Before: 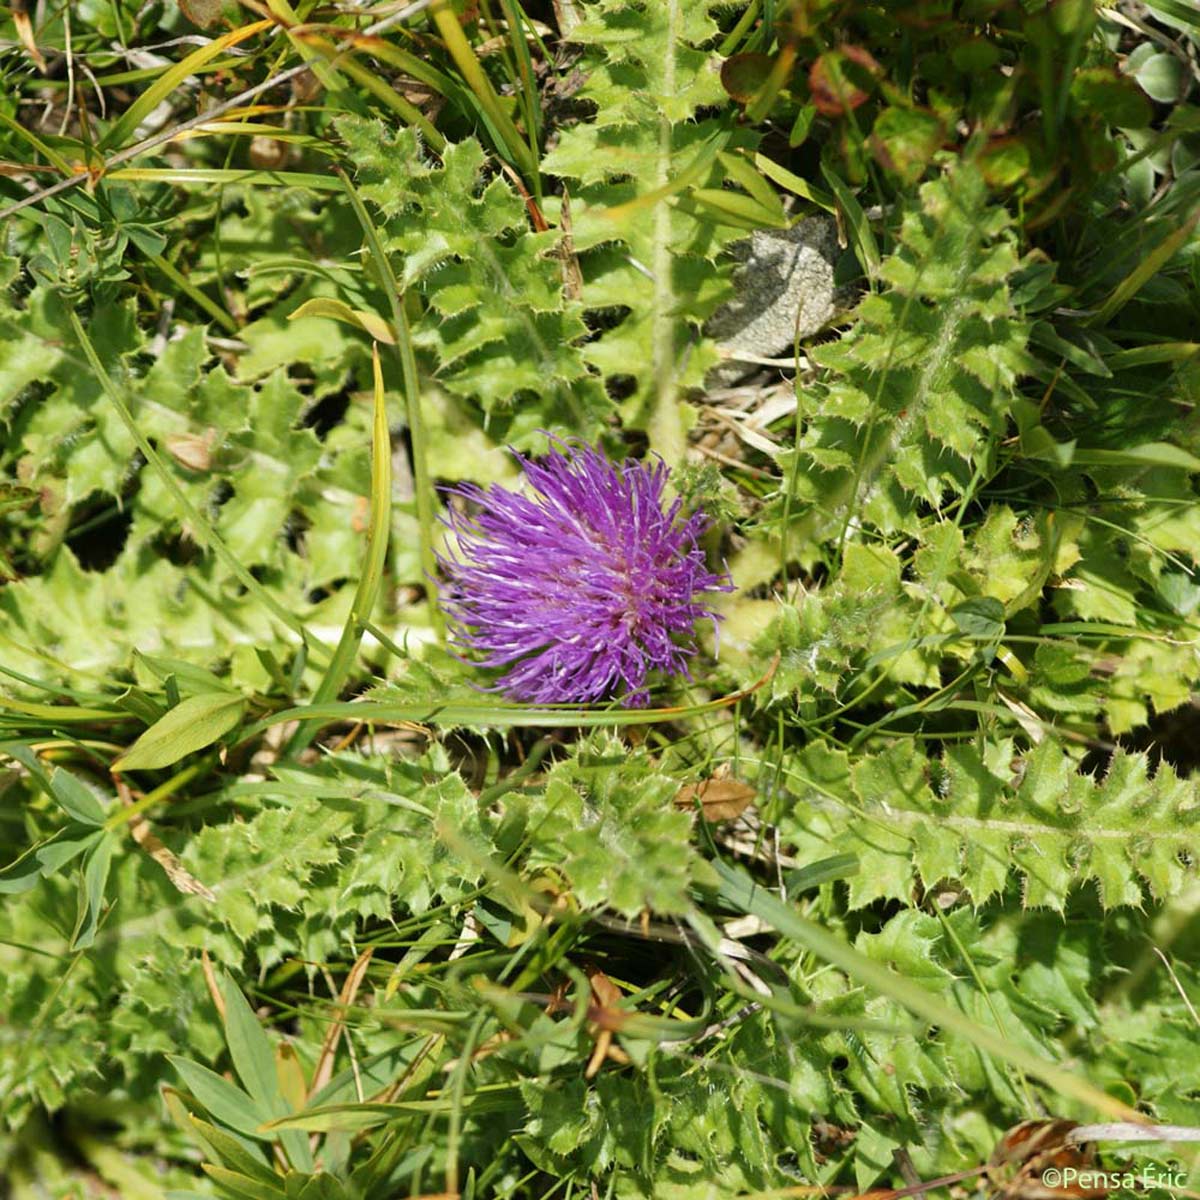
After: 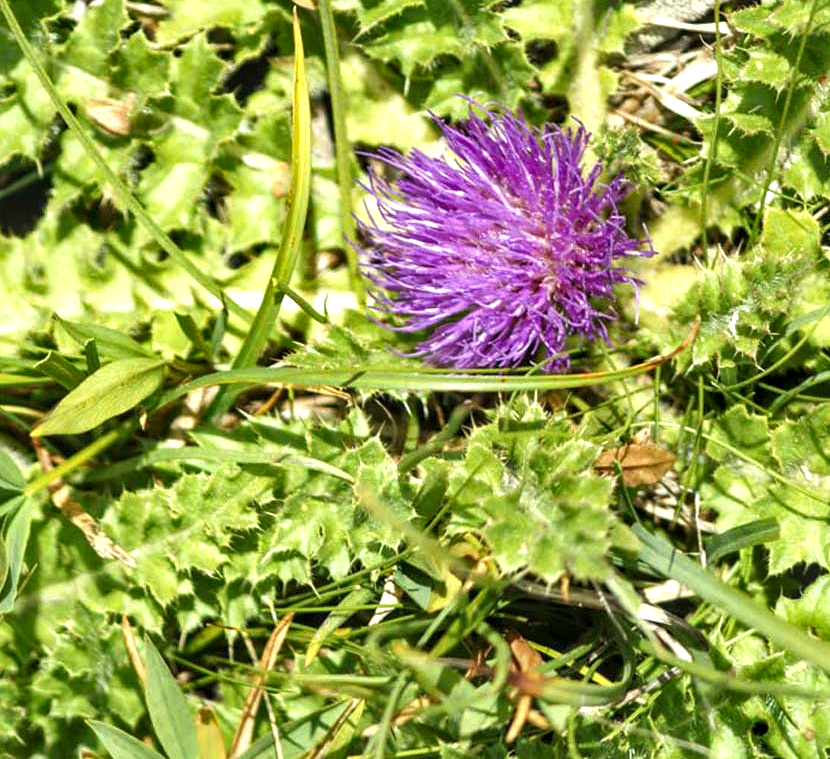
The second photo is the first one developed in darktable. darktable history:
exposure: exposure 0.564 EV, compensate exposure bias true, compensate highlight preservation false
shadows and highlights: low approximation 0.01, soften with gaussian
local contrast: on, module defaults
contrast equalizer: octaves 7, y [[0.509, 0.517, 0.523, 0.523, 0.517, 0.509], [0.5 ×6], [0.5 ×6], [0 ×6], [0 ×6]]
crop: left 6.708%, top 27.937%, right 24.049%, bottom 8.811%
